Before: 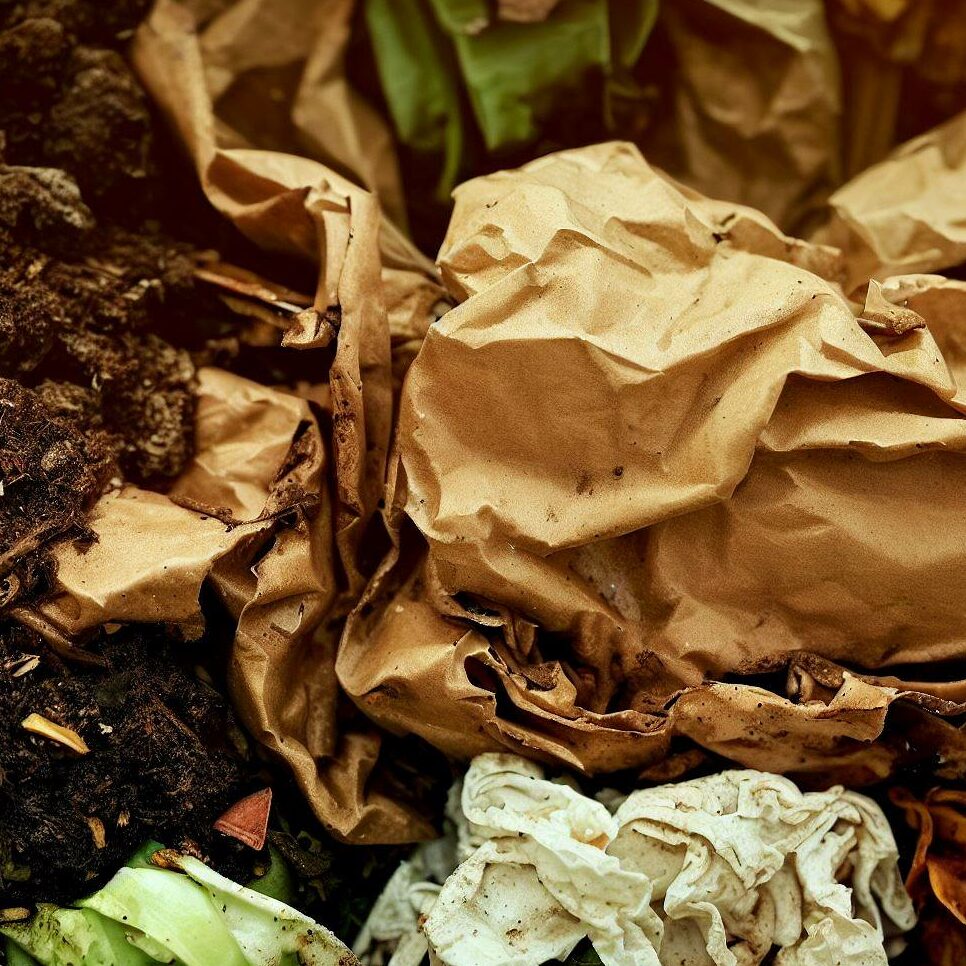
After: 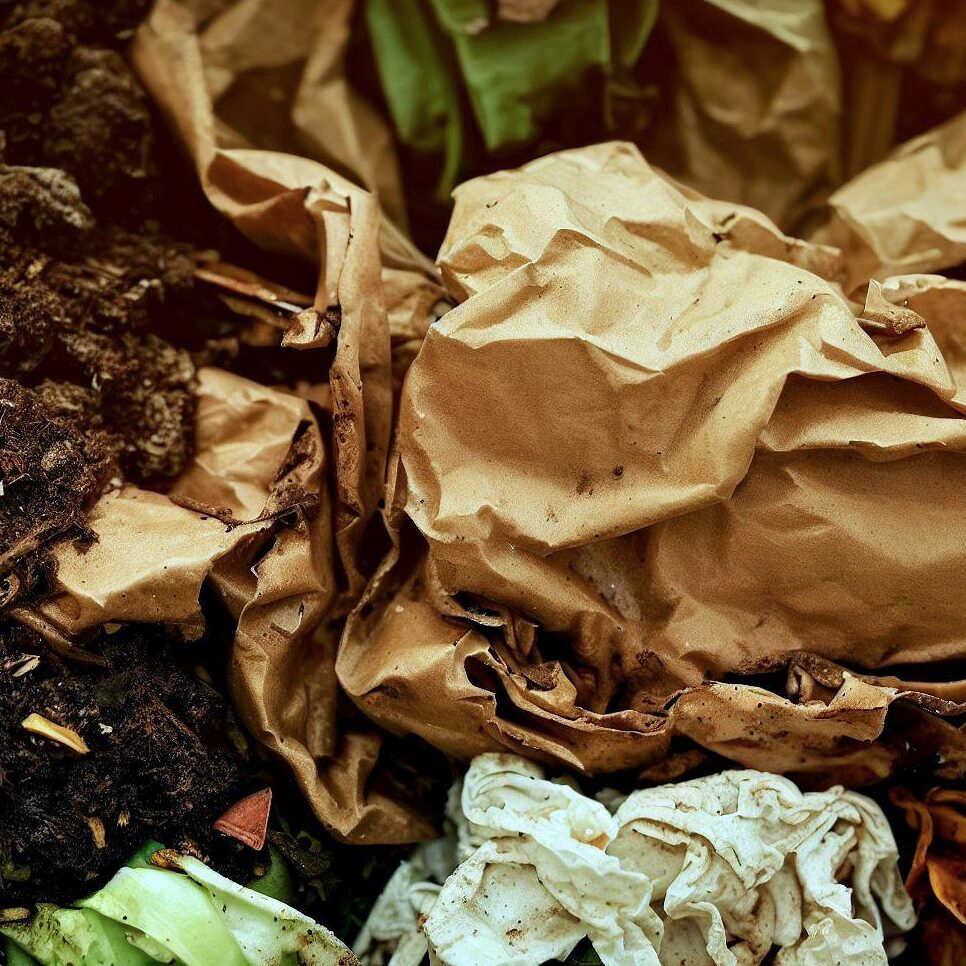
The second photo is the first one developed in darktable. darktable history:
color calibration: x 0.368, y 0.375, temperature 4362.55 K
